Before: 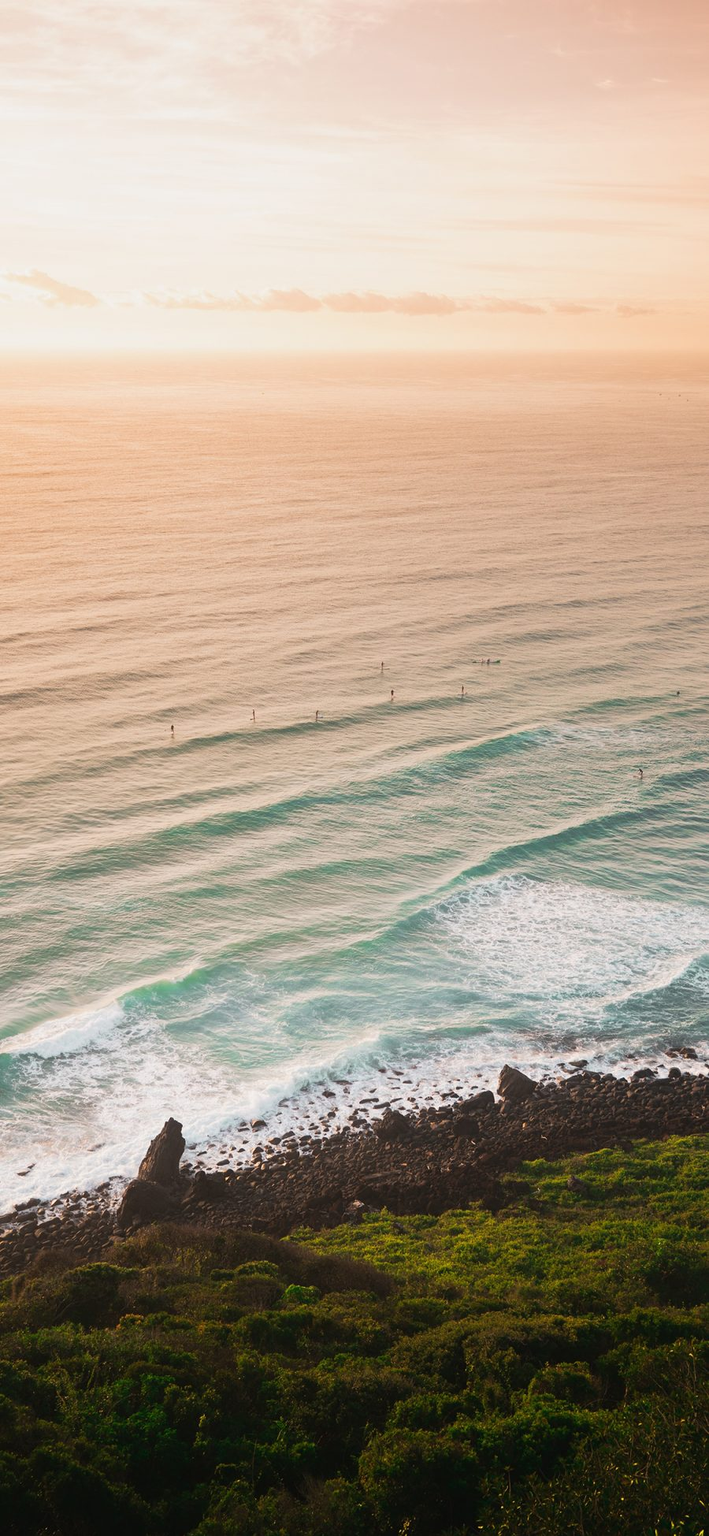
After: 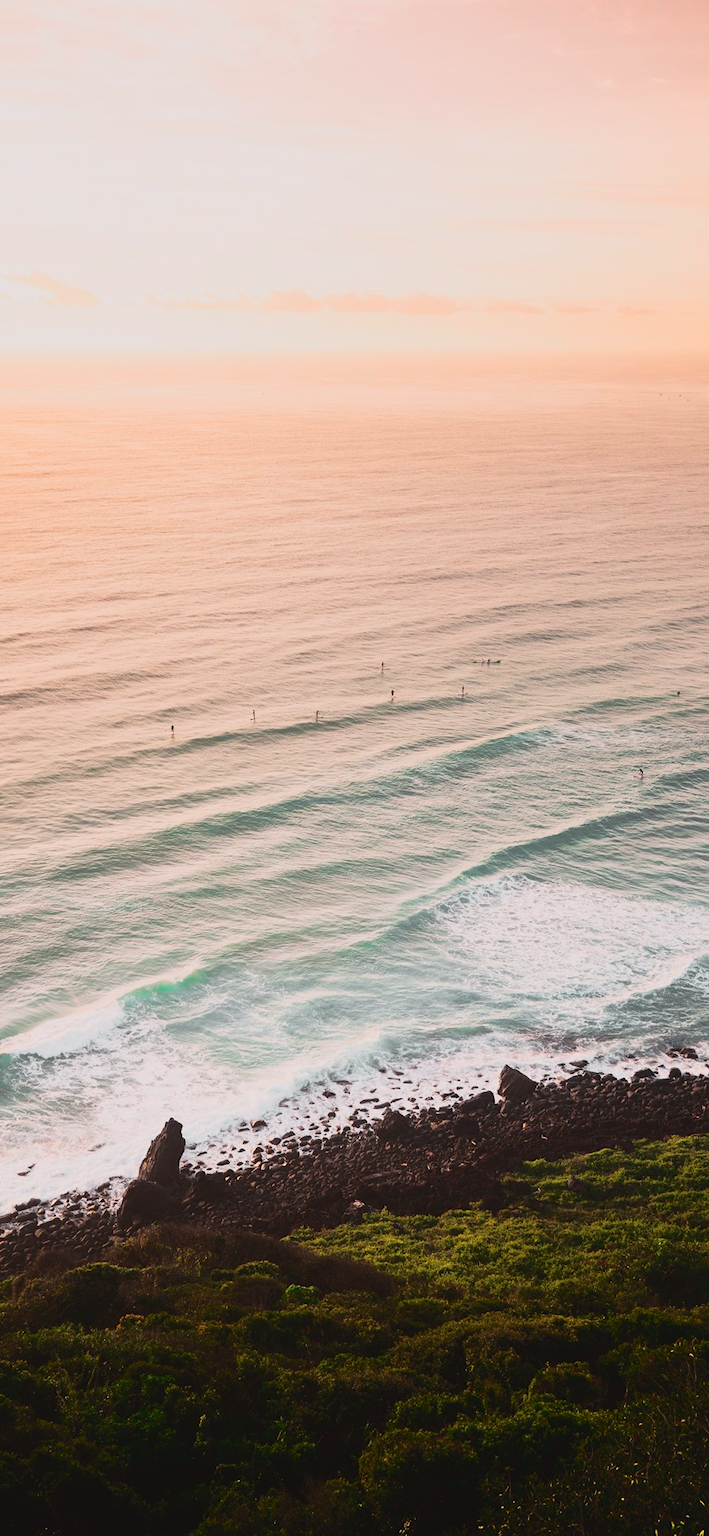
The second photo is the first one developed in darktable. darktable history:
tone curve: curves: ch0 [(0, 0.032) (0.094, 0.08) (0.265, 0.208) (0.41, 0.417) (0.498, 0.496) (0.638, 0.673) (0.819, 0.841) (0.96, 0.899)]; ch1 [(0, 0) (0.161, 0.092) (0.37, 0.302) (0.417, 0.434) (0.495, 0.504) (0.576, 0.589) (0.725, 0.765) (1, 1)]; ch2 [(0, 0) (0.352, 0.403) (0.45, 0.469) (0.521, 0.515) (0.59, 0.579) (1, 1)], color space Lab, independent channels, preserve colors none
